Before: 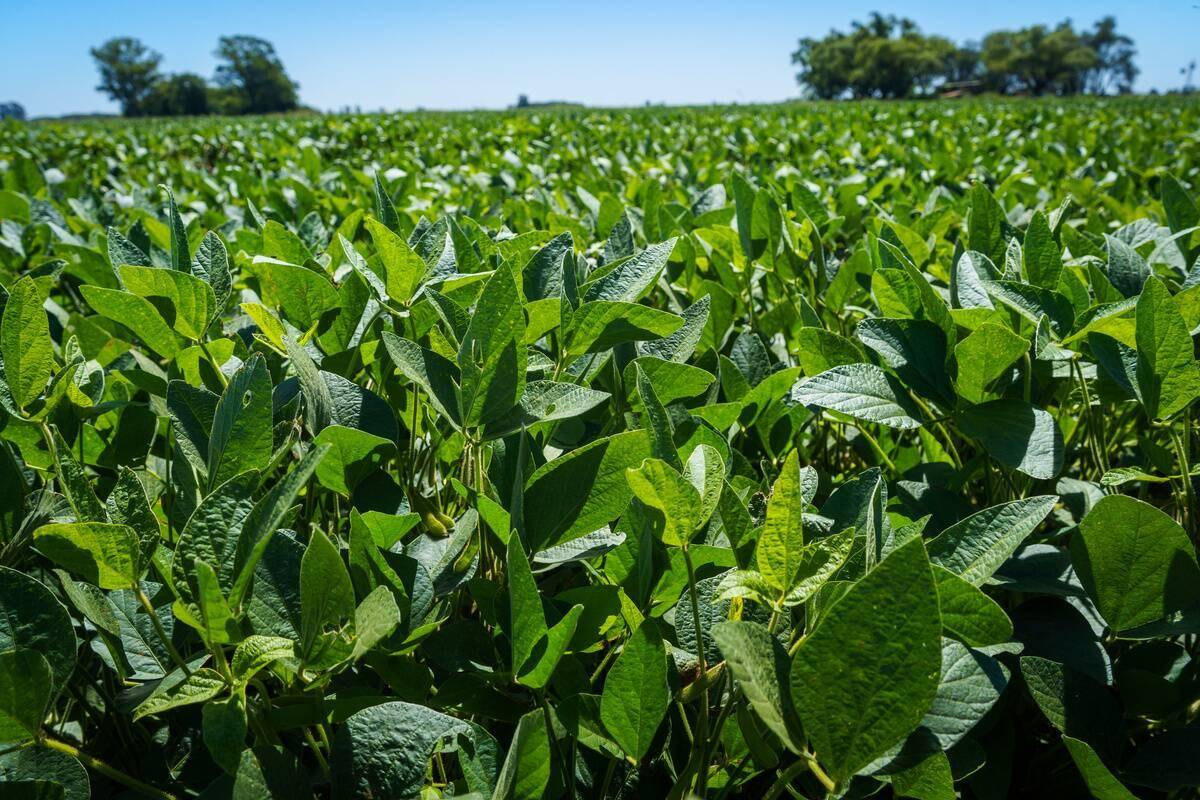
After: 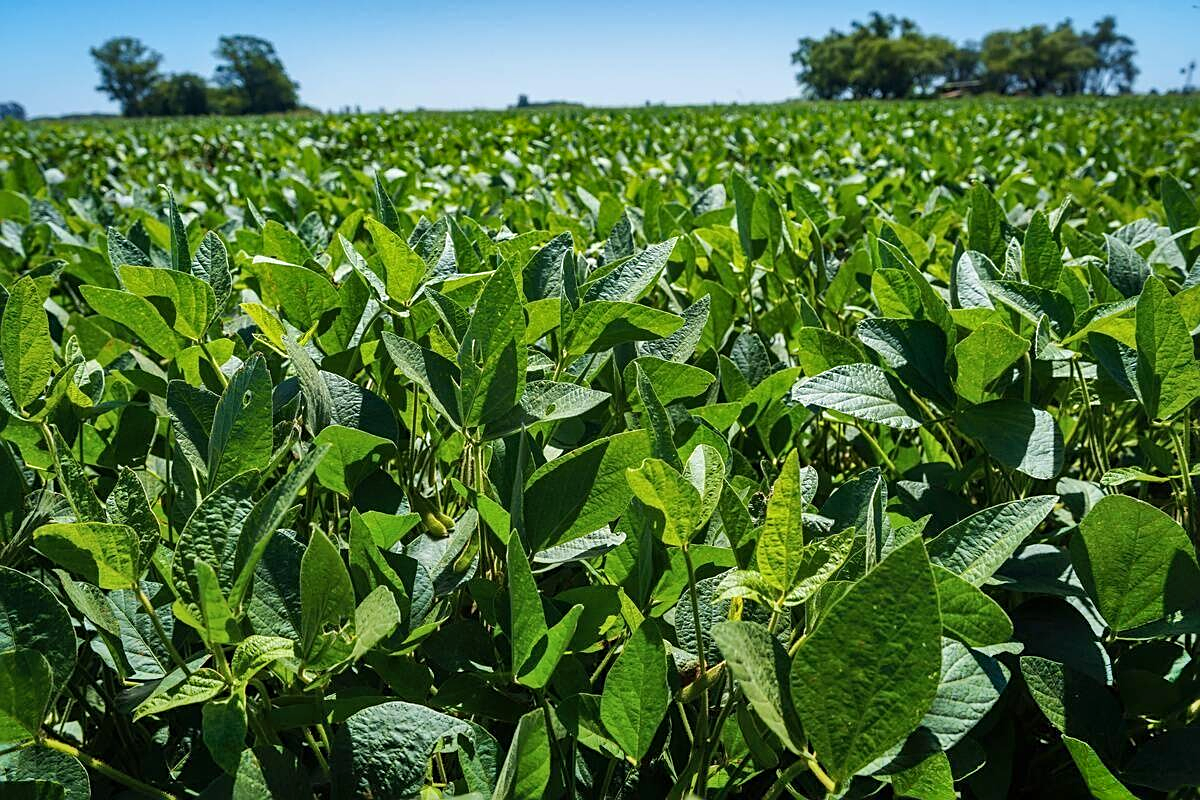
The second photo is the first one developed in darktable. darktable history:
local contrast: mode bilateral grid, contrast 15, coarseness 36, detail 105%, midtone range 0.2
shadows and highlights: soften with gaussian
sharpen: on, module defaults
